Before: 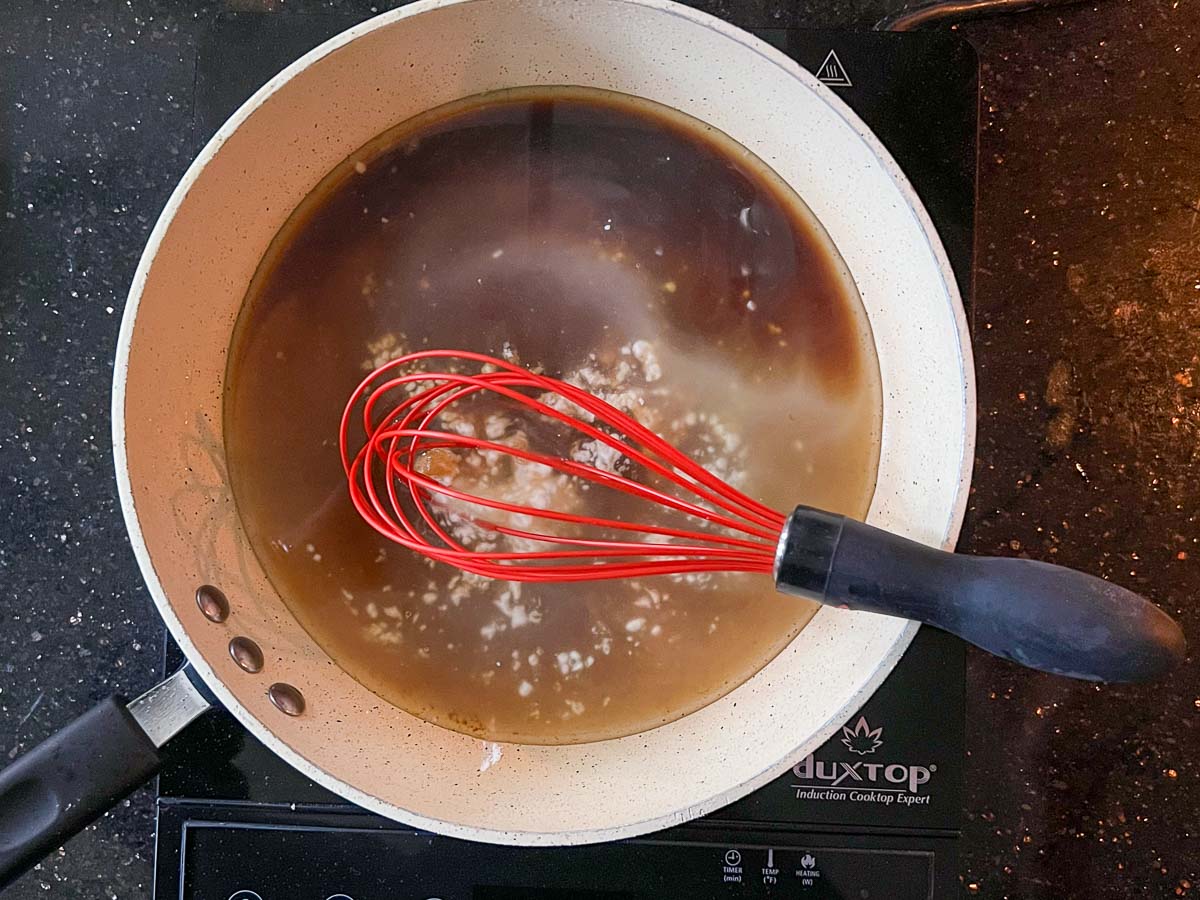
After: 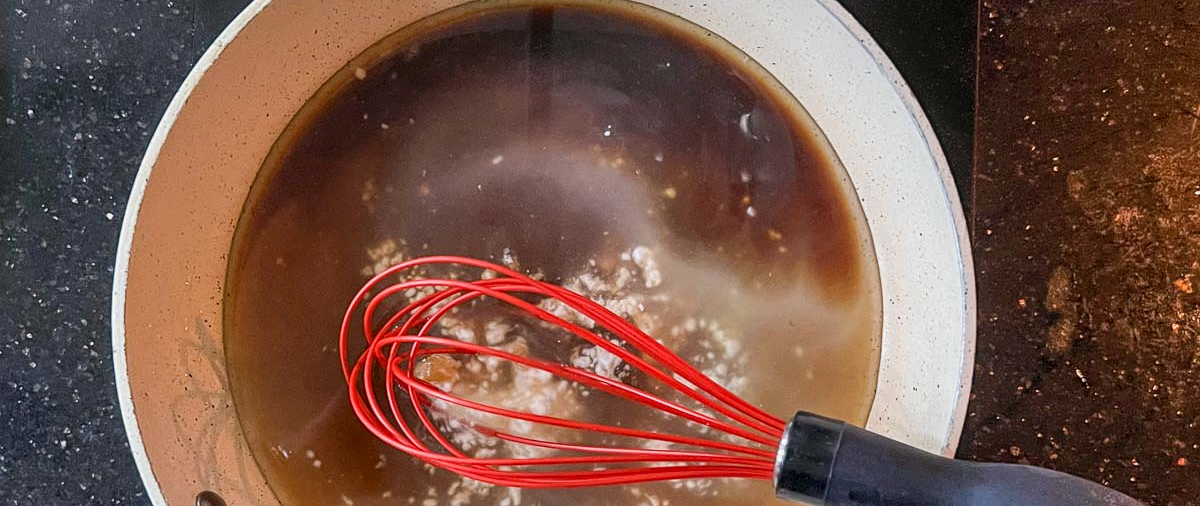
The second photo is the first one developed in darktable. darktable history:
crop and rotate: top 10.464%, bottom 33.251%
shadows and highlights: shadows 31.45, highlights -31.64, soften with gaussian
local contrast: on, module defaults
exposure: exposure -0.071 EV, compensate highlight preservation false
